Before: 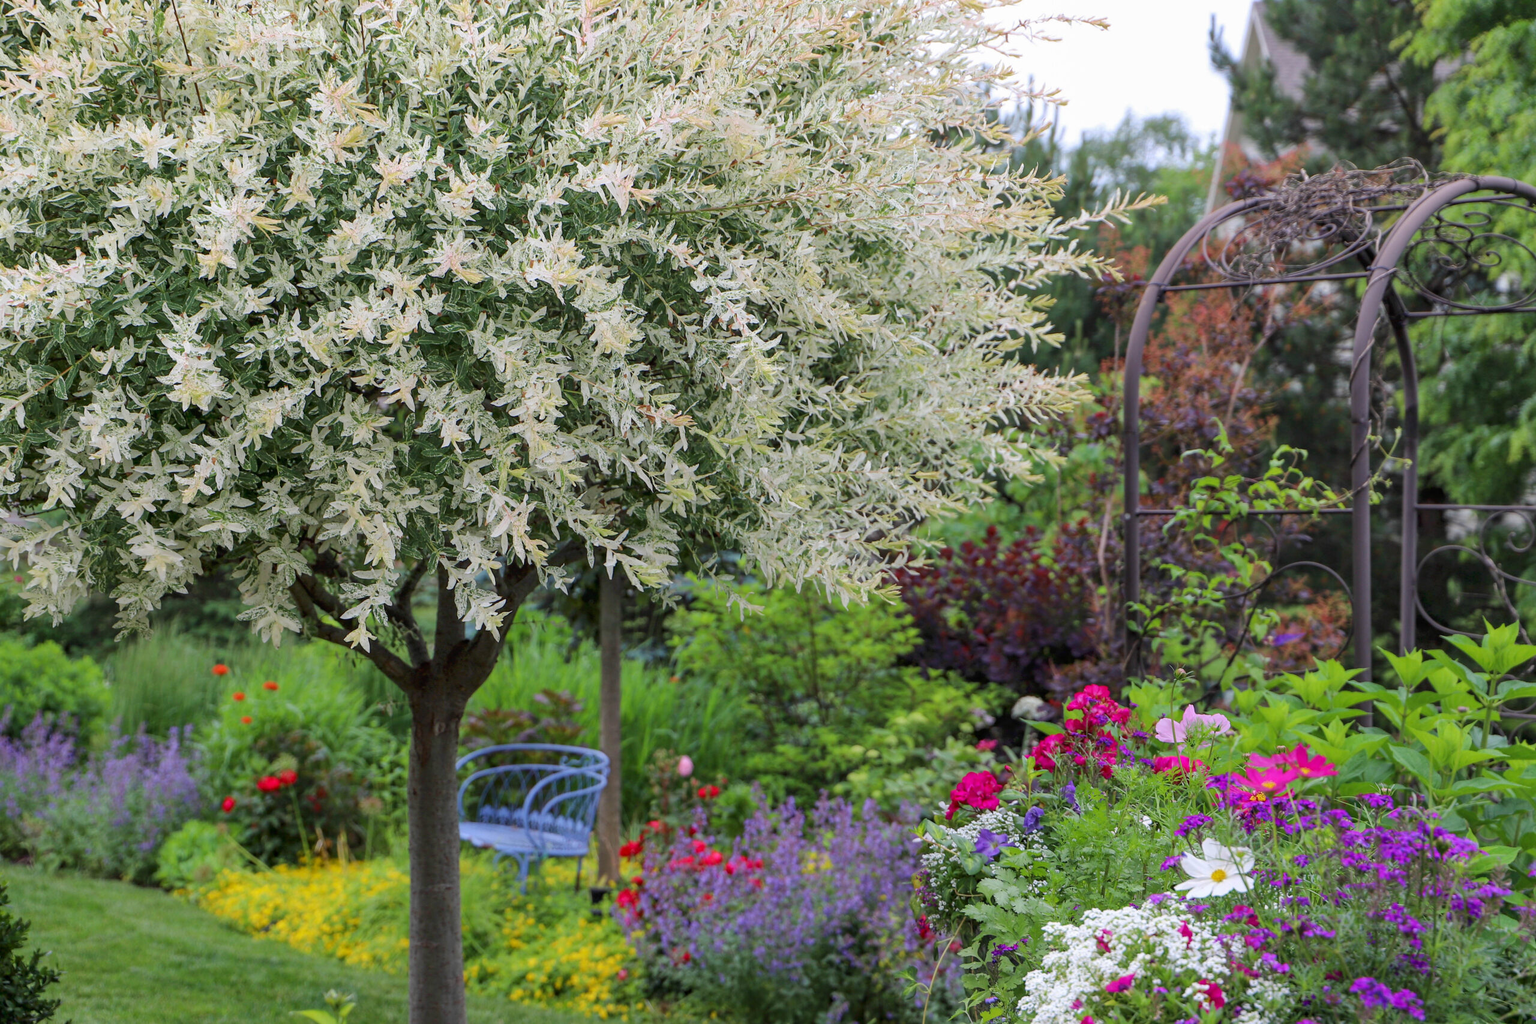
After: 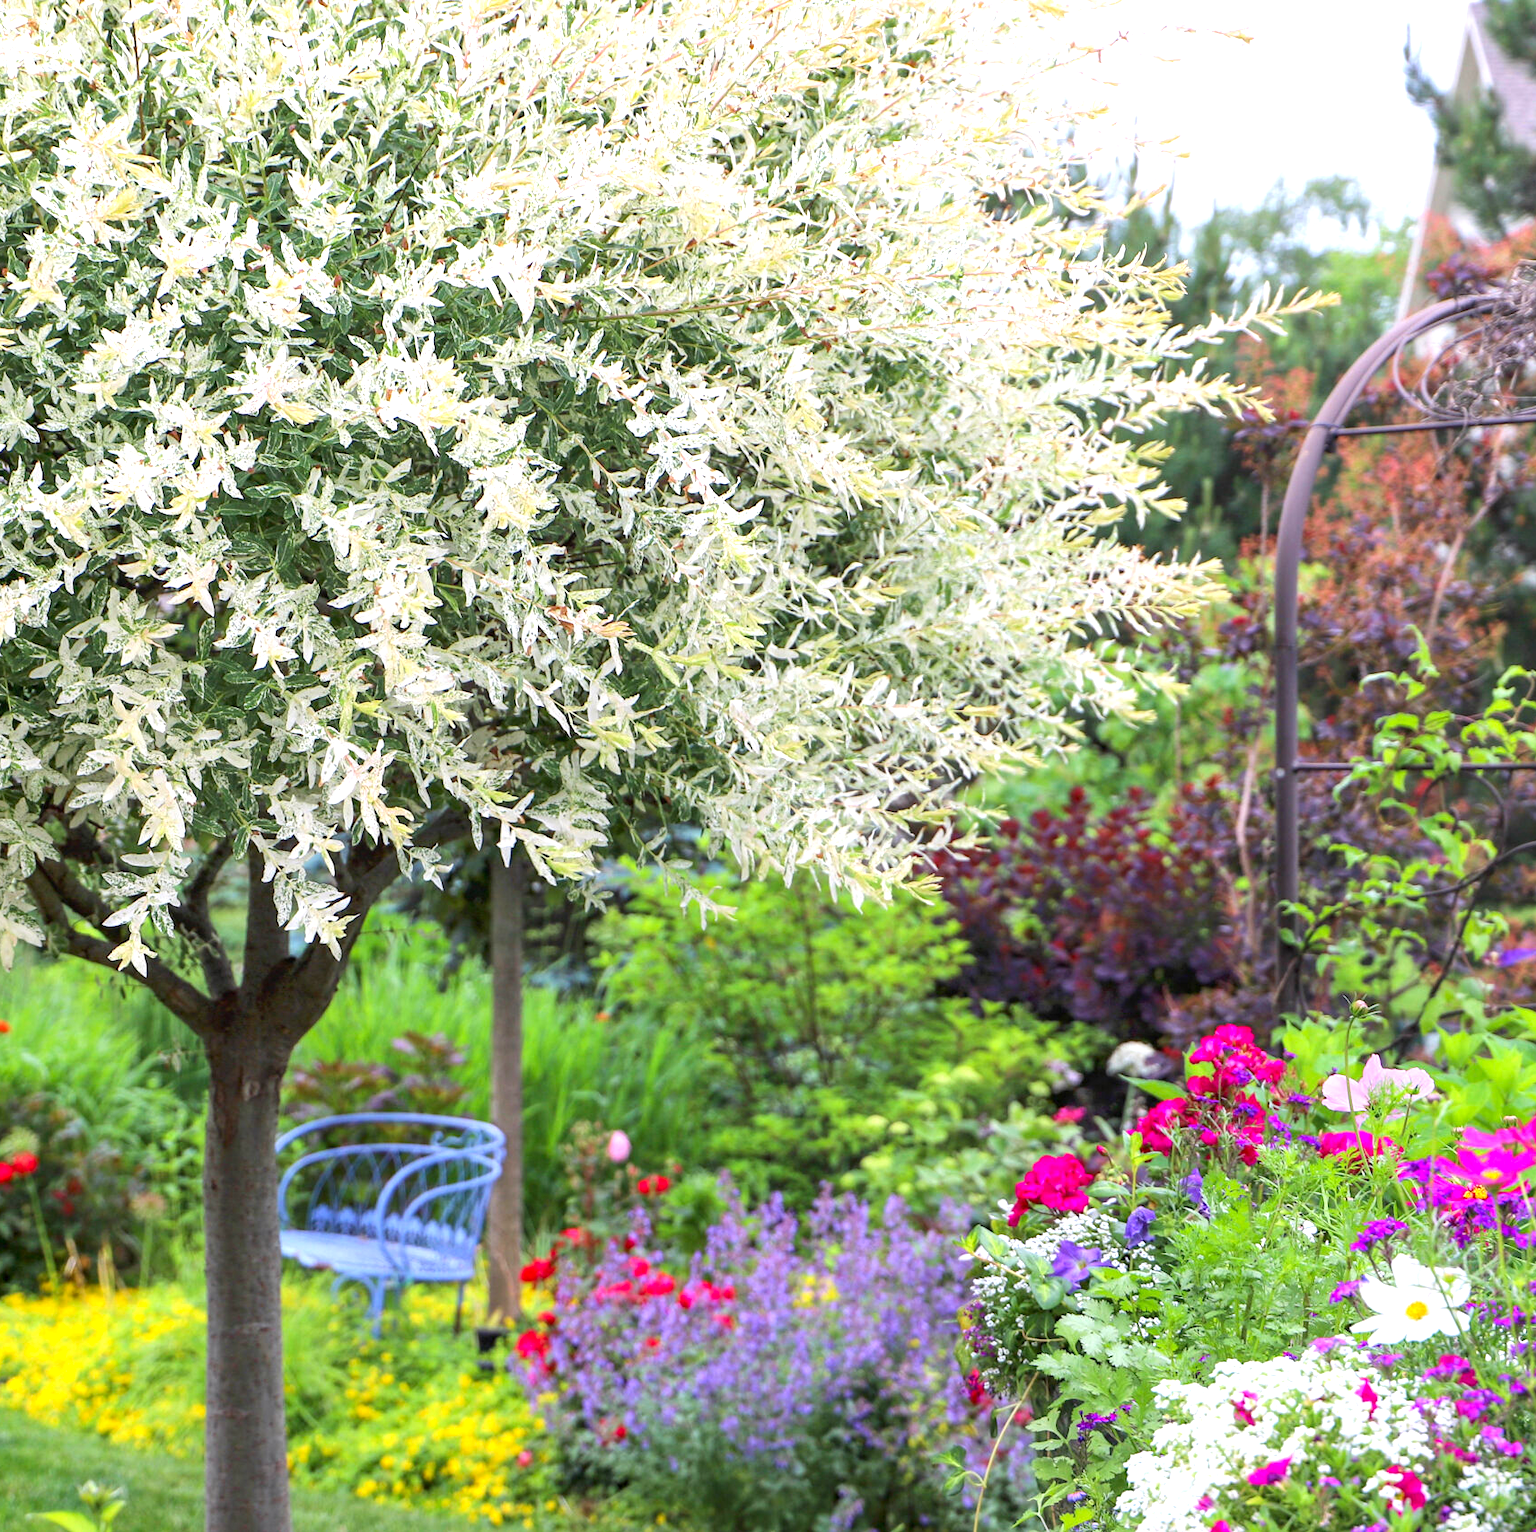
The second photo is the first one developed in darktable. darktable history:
crop and rotate: left 17.732%, right 15.423%
contrast brightness saturation: contrast 0.04, saturation 0.07
white balance: red 1.009, blue 1.027
exposure: exposure 1 EV, compensate highlight preservation false
